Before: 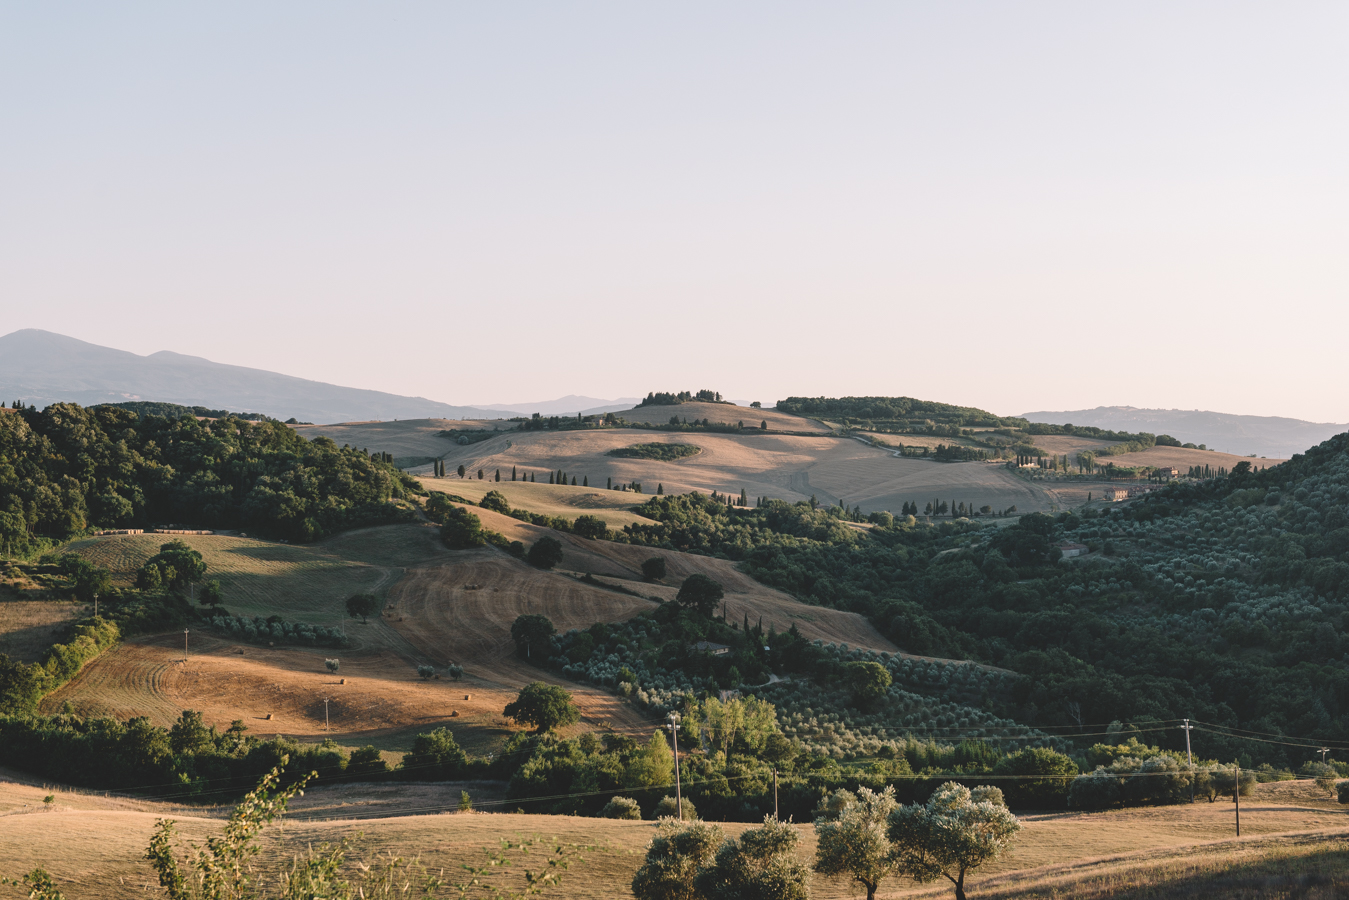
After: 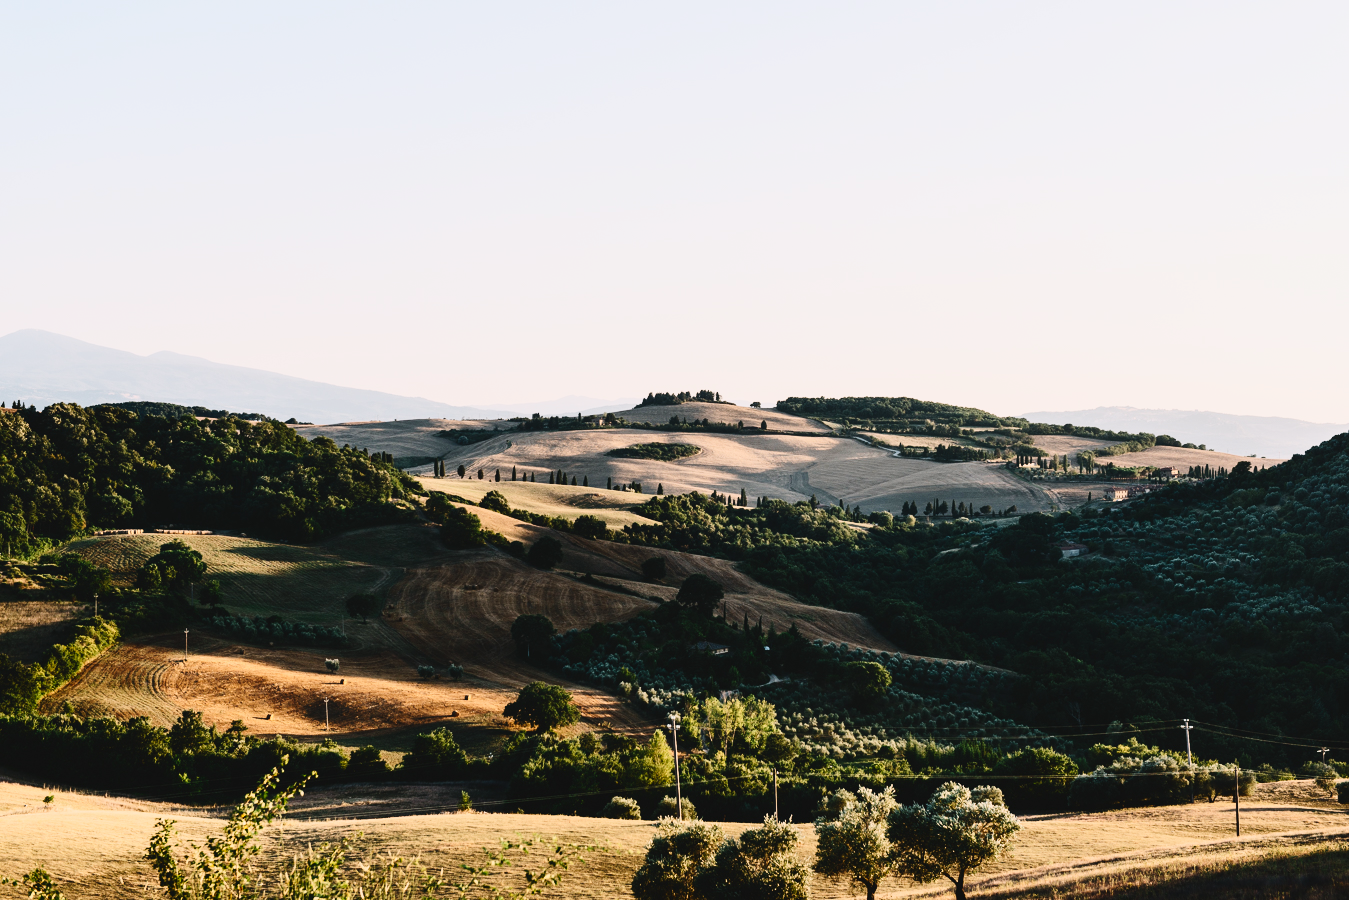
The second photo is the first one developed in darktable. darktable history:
contrast brightness saturation: contrast 0.398, brightness 0.053, saturation 0.257
tone curve: curves: ch0 [(0, 0.011) (0.139, 0.106) (0.295, 0.271) (0.499, 0.523) (0.739, 0.782) (0.857, 0.879) (1, 0.967)]; ch1 [(0, 0) (0.291, 0.229) (0.394, 0.365) (0.469, 0.456) (0.495, 0.497) (0.524, 0.53) (0.588, 0.62) (0.725, 0.779) (1, 1)]; ch2 [(0, 0) (0.125, 0.089) (0.35, 0.317) (0.437, 0.42) (0.502, 0.499) (0.537, 0.551) (0.613, 0.636) (1, 1)], preserve colors none
